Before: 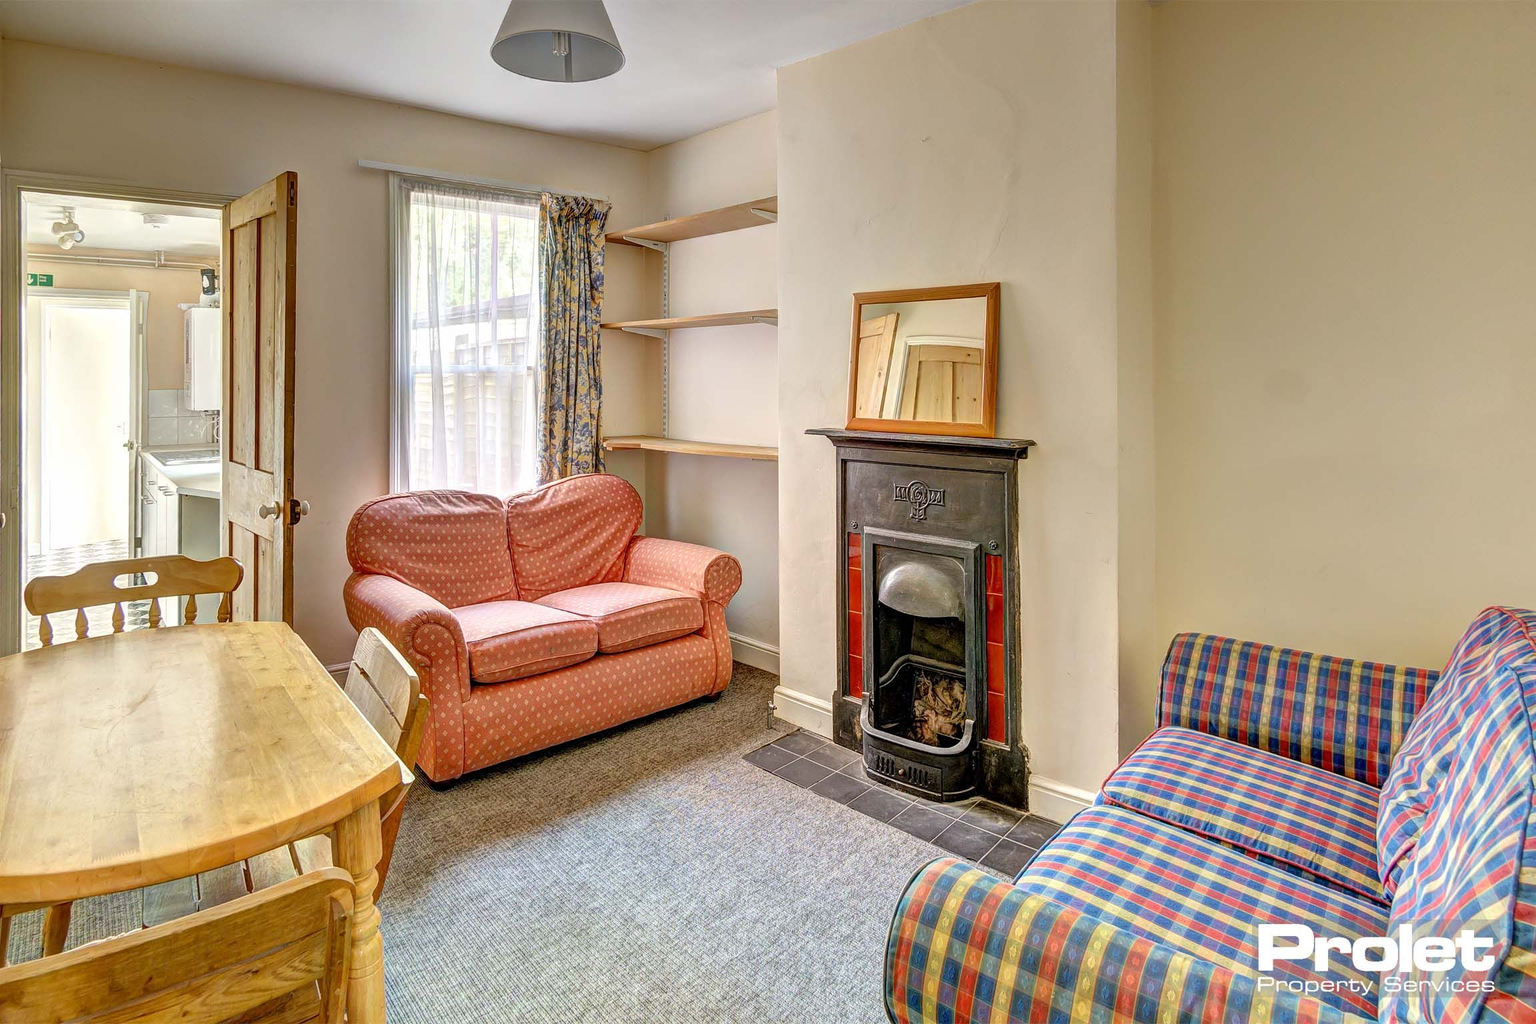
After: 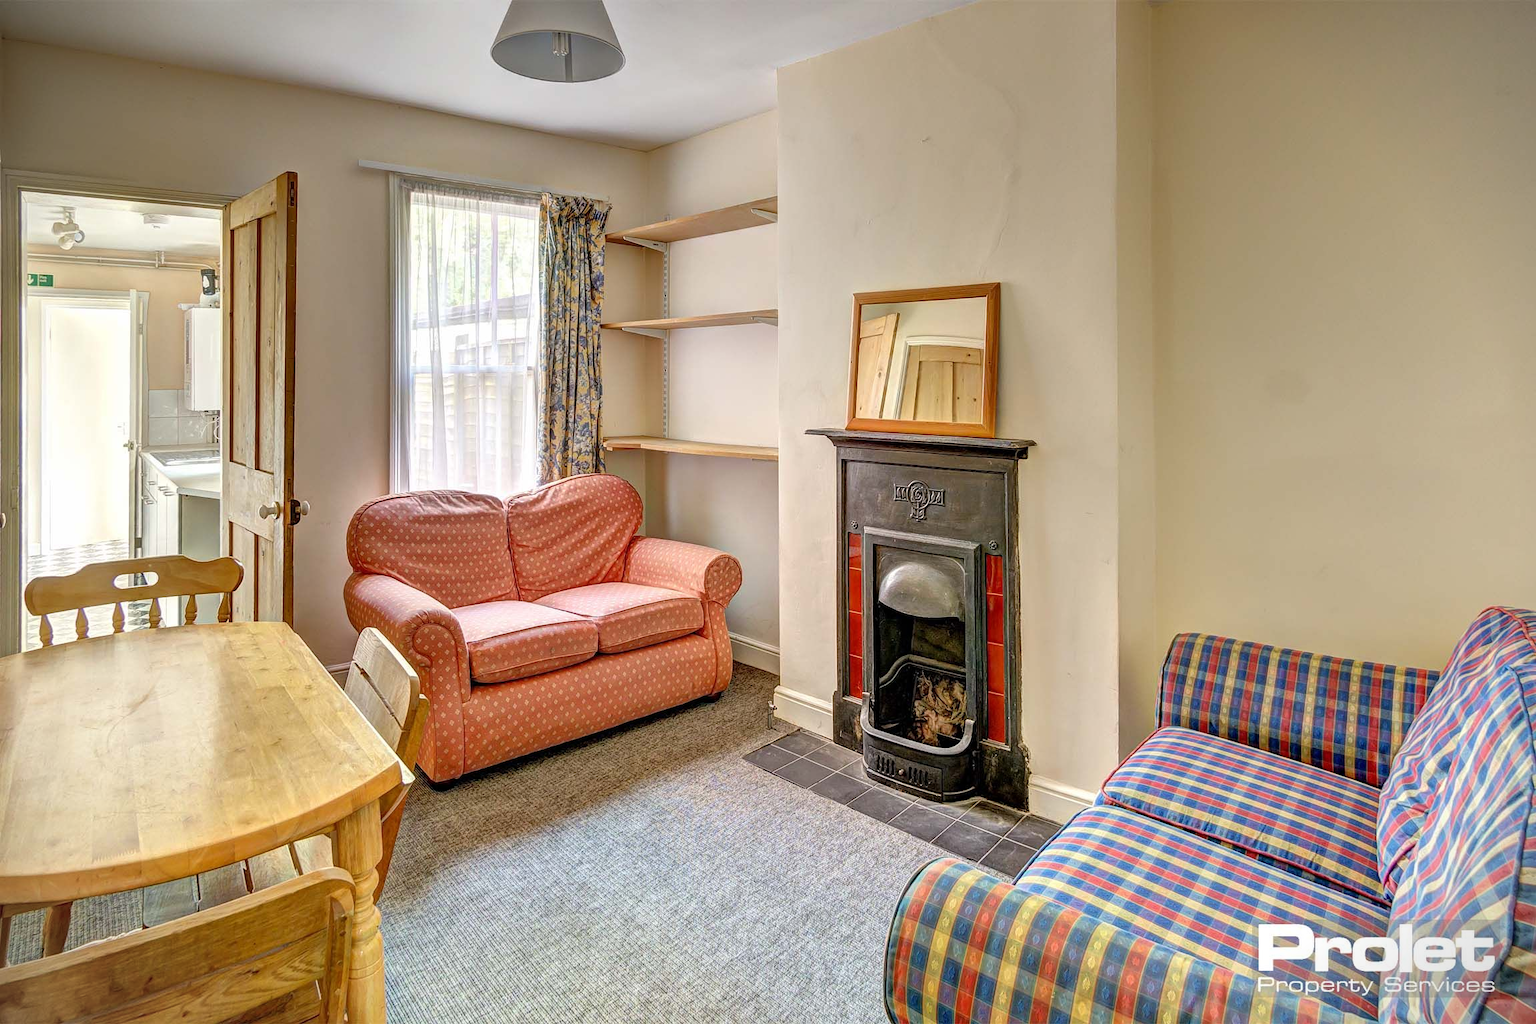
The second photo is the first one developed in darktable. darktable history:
vignetting: fall-off start 97.23%, brightness -0.575, width/height ratio 1.184
